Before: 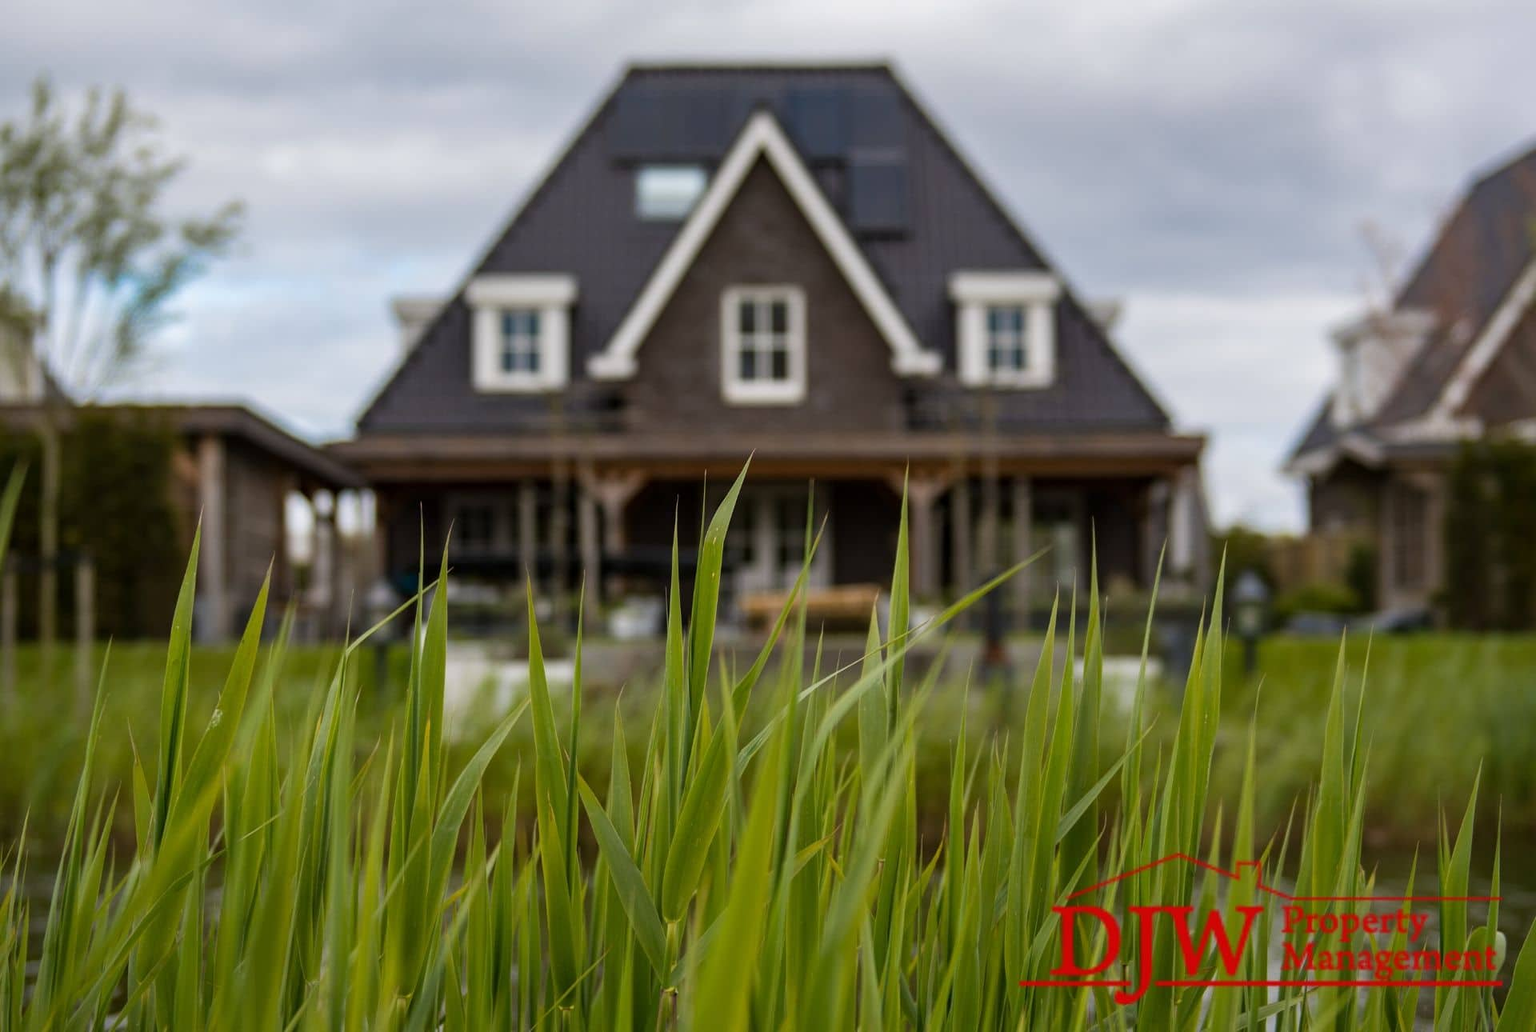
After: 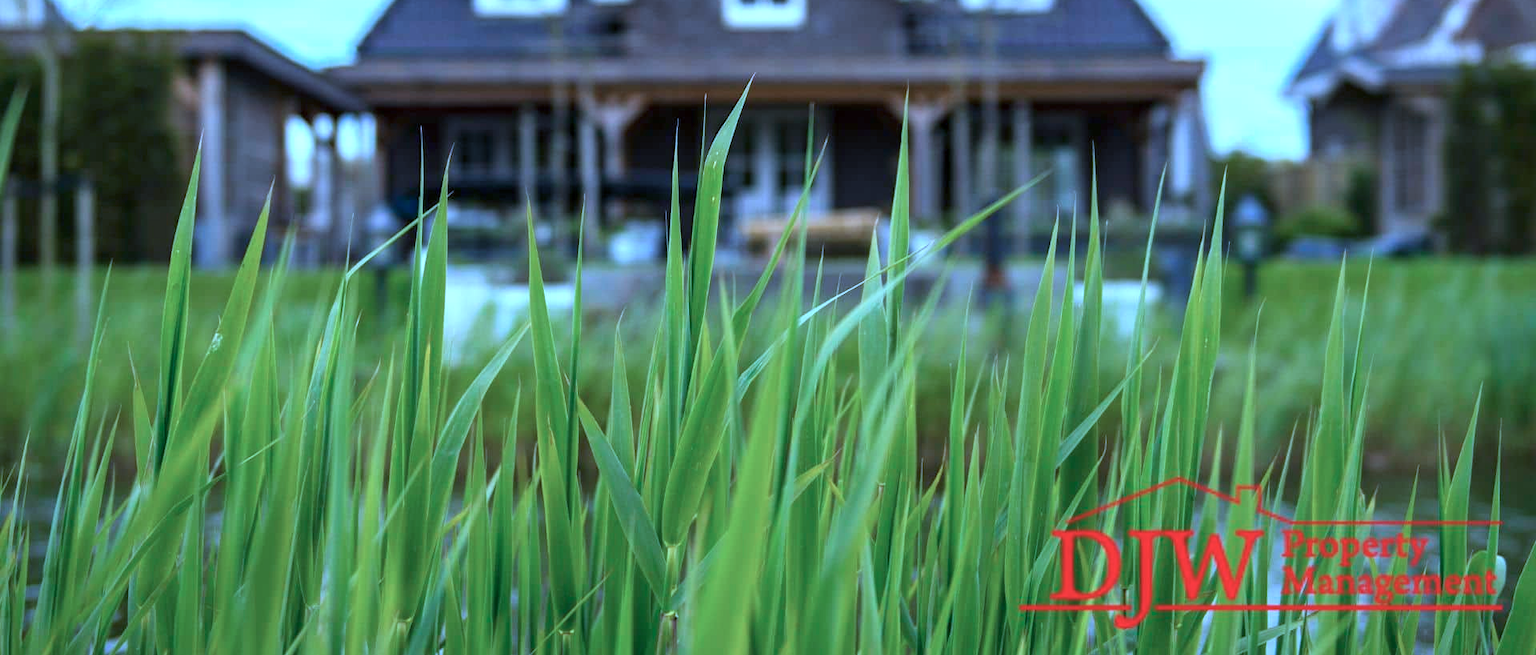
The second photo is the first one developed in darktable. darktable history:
color calibration: illuminant as shot in camera, x 0.442, y 0.413, temperature 2903.13 K
exposure: exposure 0.785 EV, compensate highlight preservation false
crop and rotate: top 36.435%
